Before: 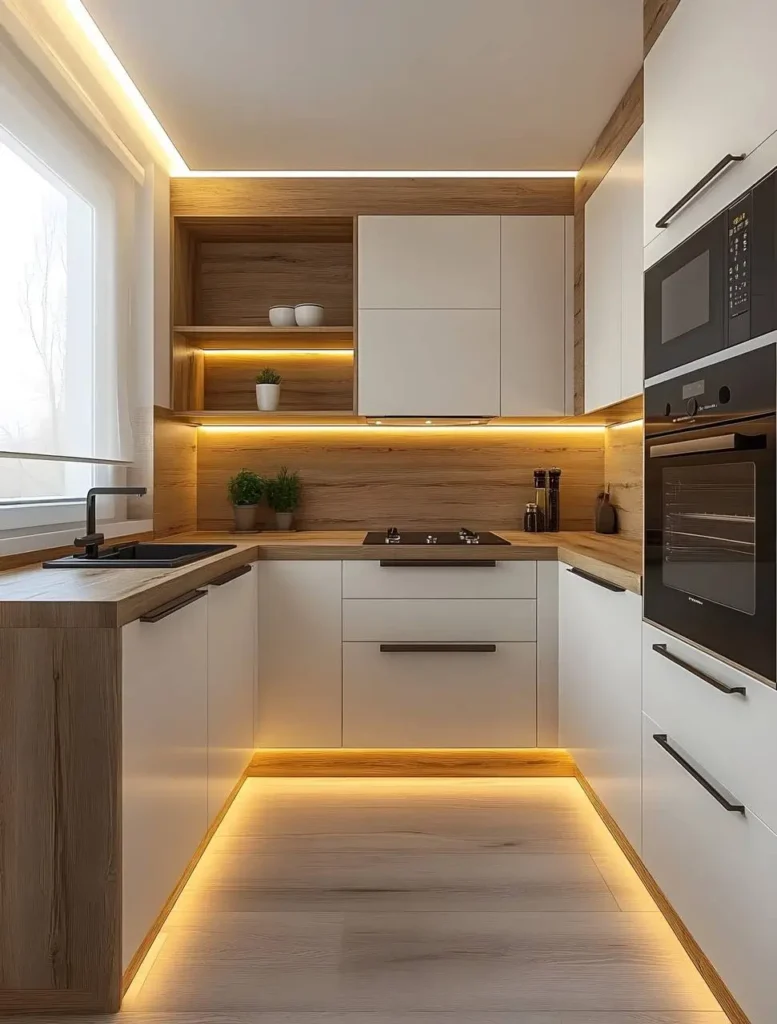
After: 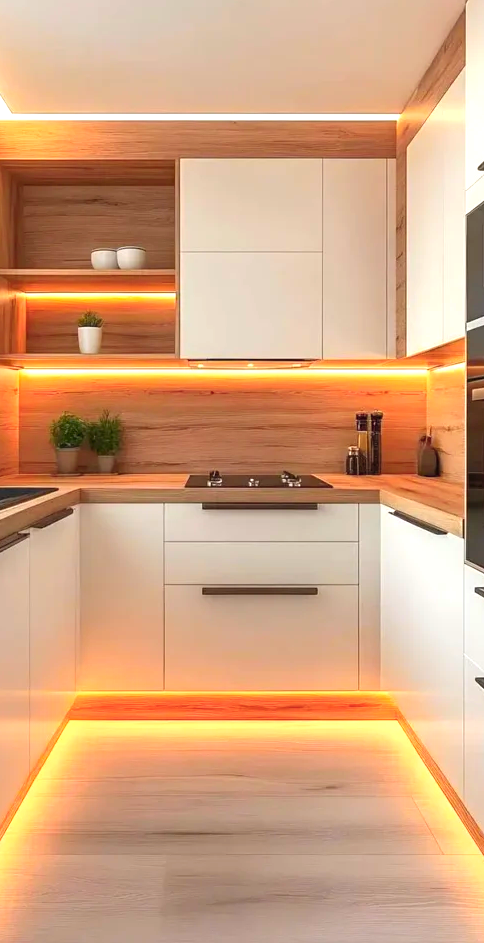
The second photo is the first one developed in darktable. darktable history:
exposure: exposure 0.766 EV, compensate highlight preservation false
contrast brightness saturation: brightness 0.09, saturation 0.19
color zones: curves: ch1 [(0.235, 0.558) (0.75, 0.5)]; ch2 [(0.25, 0.462) (0.749, 0.457)], mix 40.67%
color calibration: illuminant same as pipeline (D50), adaptation none (bypass), gamut compression 1.72
crop and rotate: left 22.918%, top 5.629%, right 14.711%, bottom 2.247%
